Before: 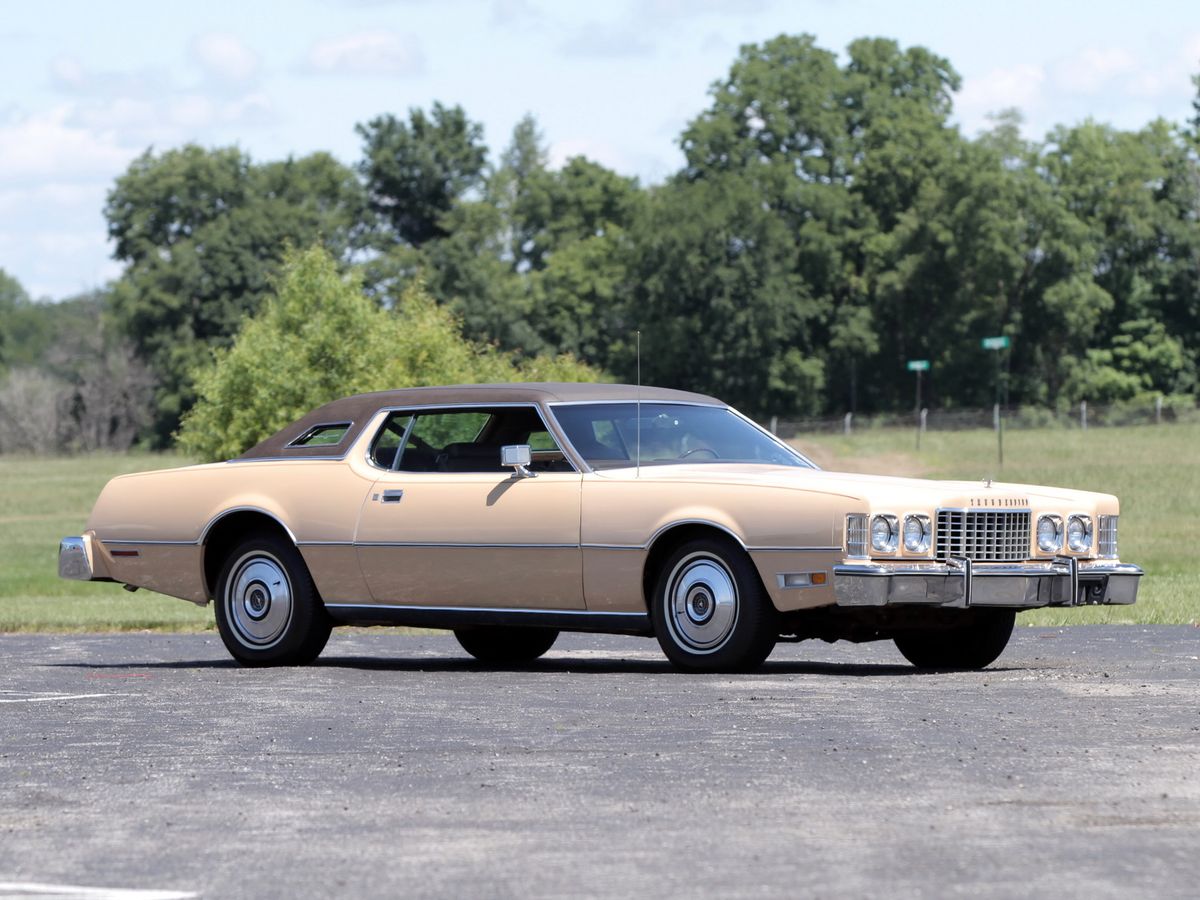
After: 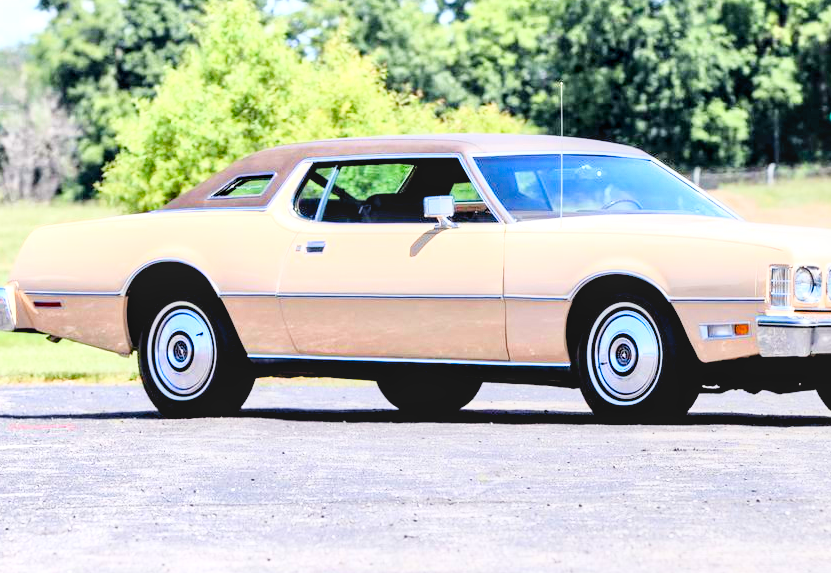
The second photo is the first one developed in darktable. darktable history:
local contrast: on, module defaults
color balance rgb: perceptual saturation grading › global saturation 20%, perceptual saturation grading › highlights -50%, perceptual saturation grading › shadows 30%
crop: left 6.488%, top 27.668%, right 24.183%, bottom 8.656%
base curve: curves: ch0 [(0, 0) (0.018, 0.026) (0.143, 0.37) (0.33, 0.731) (0.458, 0.853) (0.735, 0.965) (0.905, 0.986) (1, 1)]
color balance: lift [0.991, 1, 1, 1], gamma [0.996, 1, 1, 1], input saturation 98.52%, contrast 20.34%, output saturation 103.72%
tone equalizer: -7 EV 0.15 EV, -6 EV 0.6 EV, -5 EV 1.15 EV, -4 EV 1.33 EV, -3 EV 1.15 EV, -2 EV 0.6 EV, -1 EV 0.15 EV, mask exposure compensation -0.5 EV
